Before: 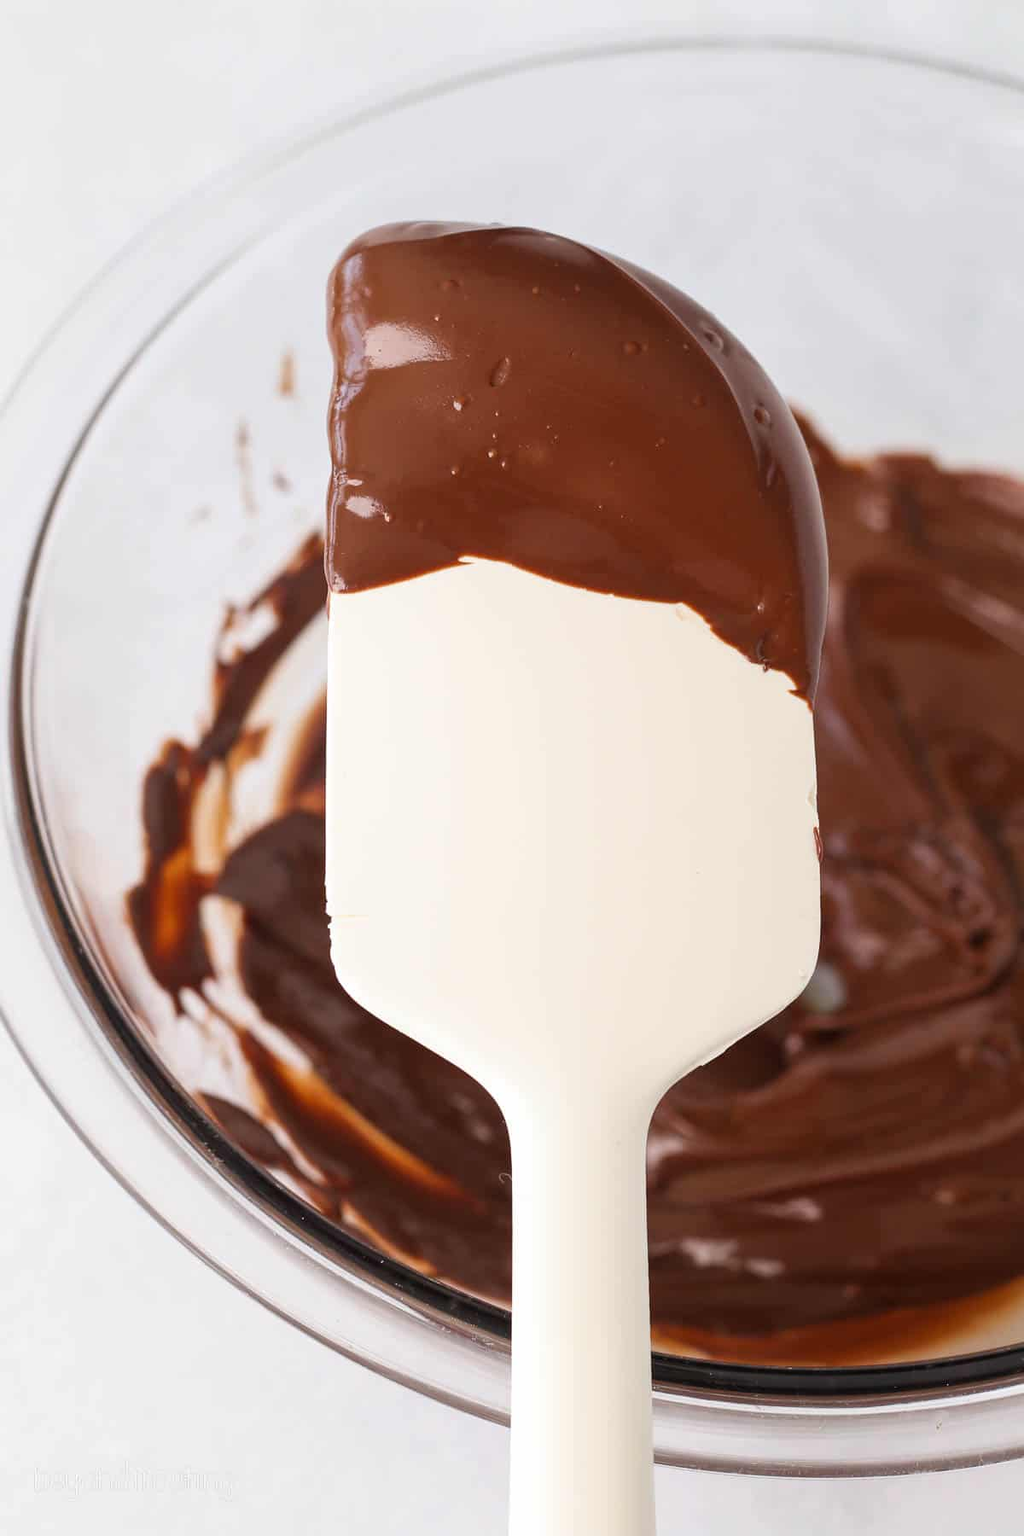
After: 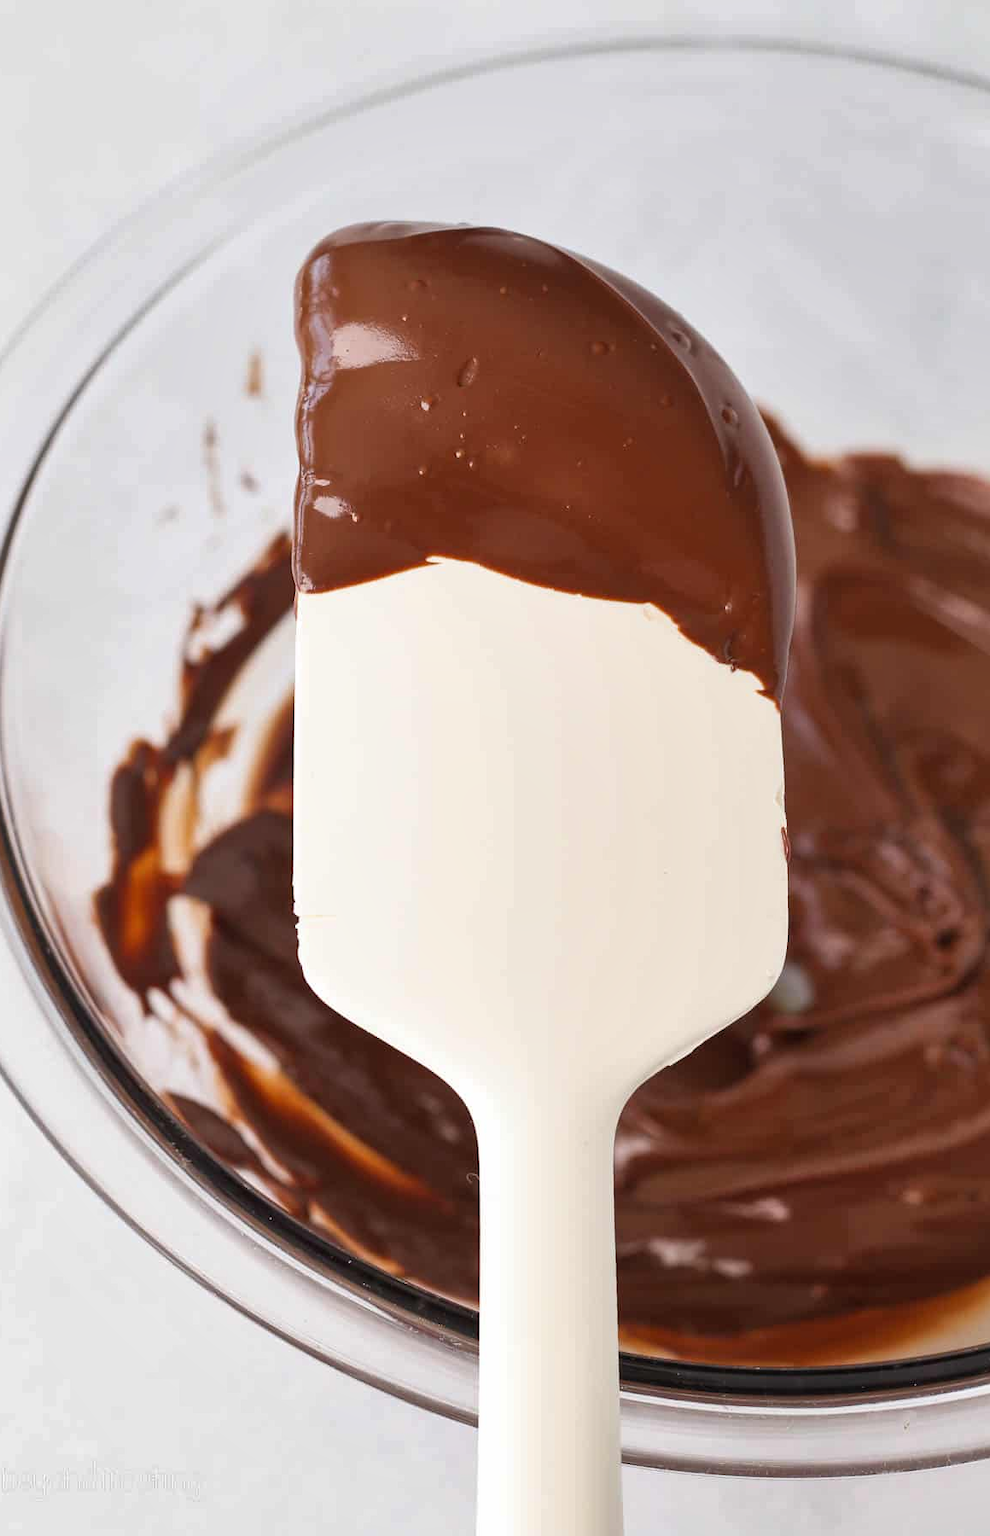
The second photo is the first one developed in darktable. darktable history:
crop and rotate: left 3.238%
shadows and highlights: shadows 49, highlights -41, soften with gaussian
